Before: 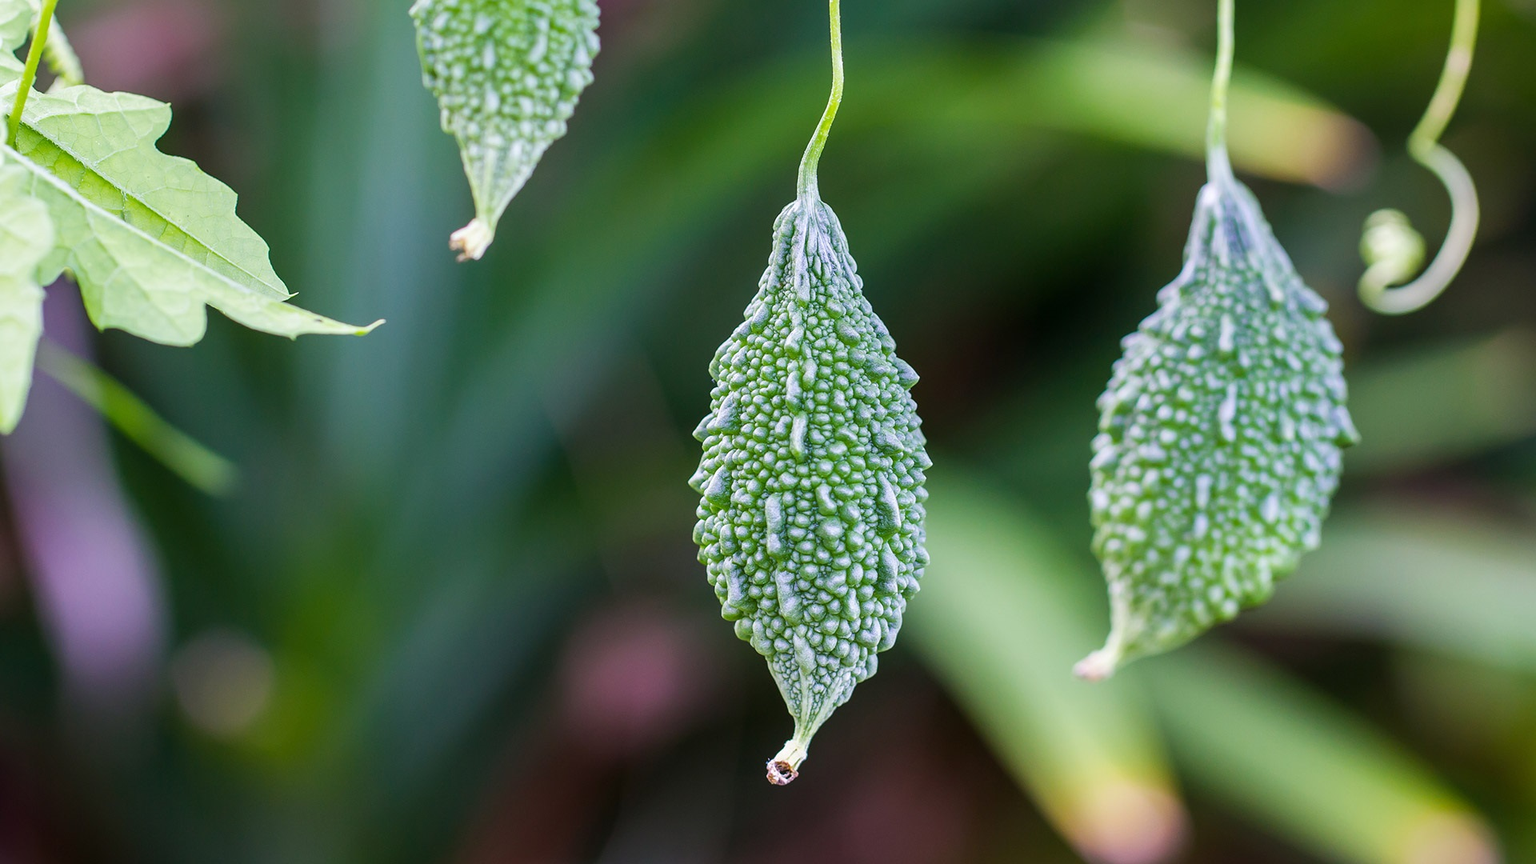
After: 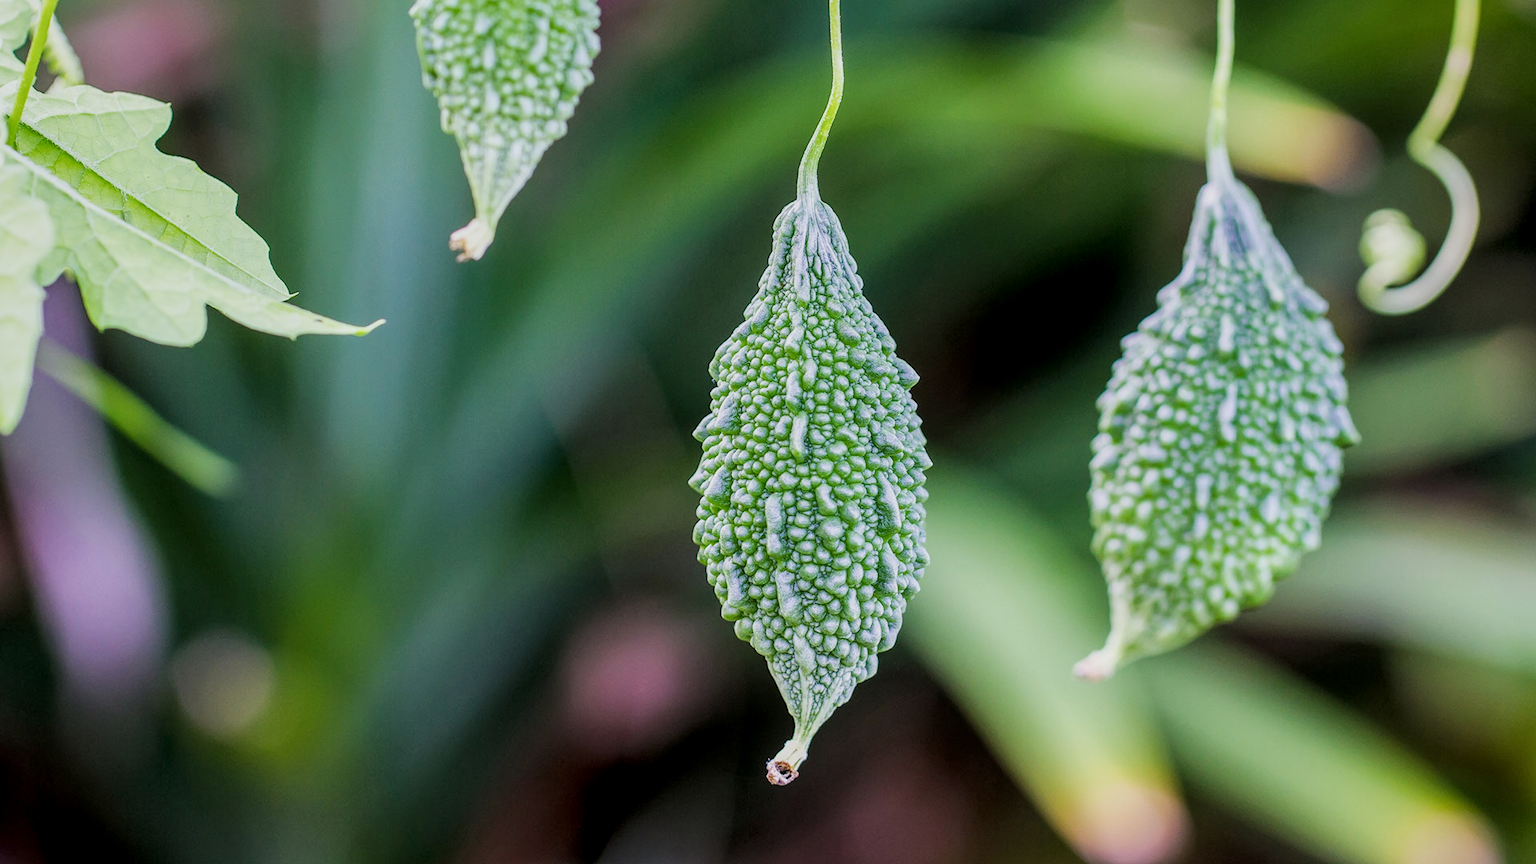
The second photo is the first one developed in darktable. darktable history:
filmic rgb: black relative exposure -7.65 EV, white relative exposure 4.56 EV, hardness 3.61
local contrast: highlights 99%, shadows 86%, detail 160%, midtone range 0.2
exposure: exposure 0.2 EV, compensate highlight preservation false
